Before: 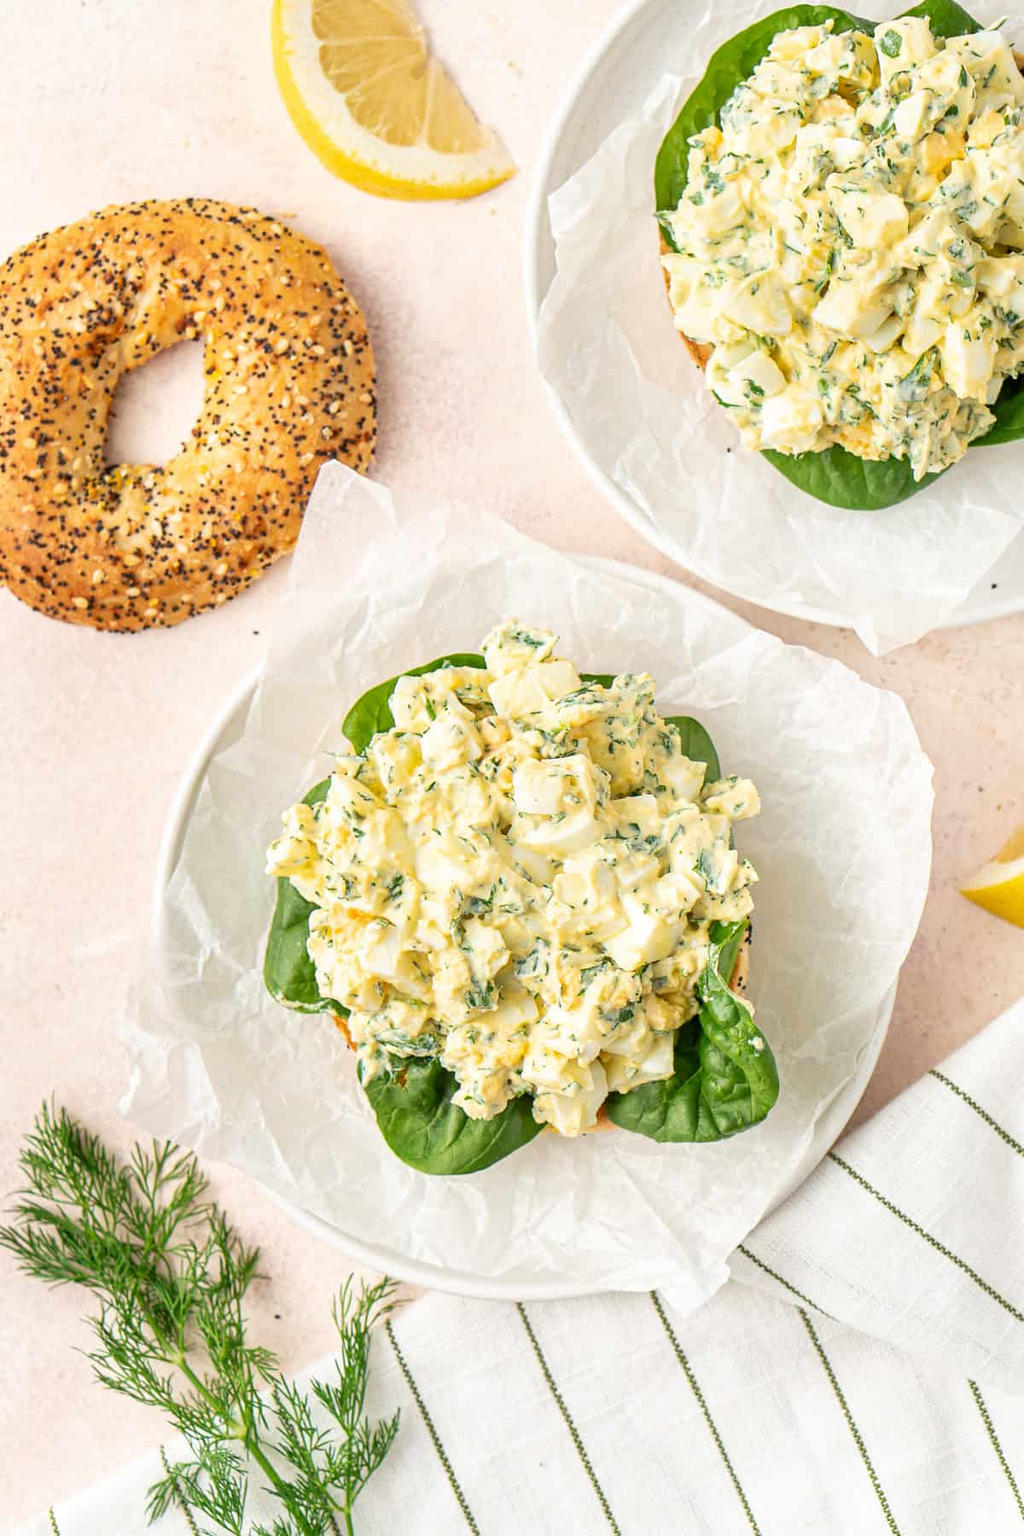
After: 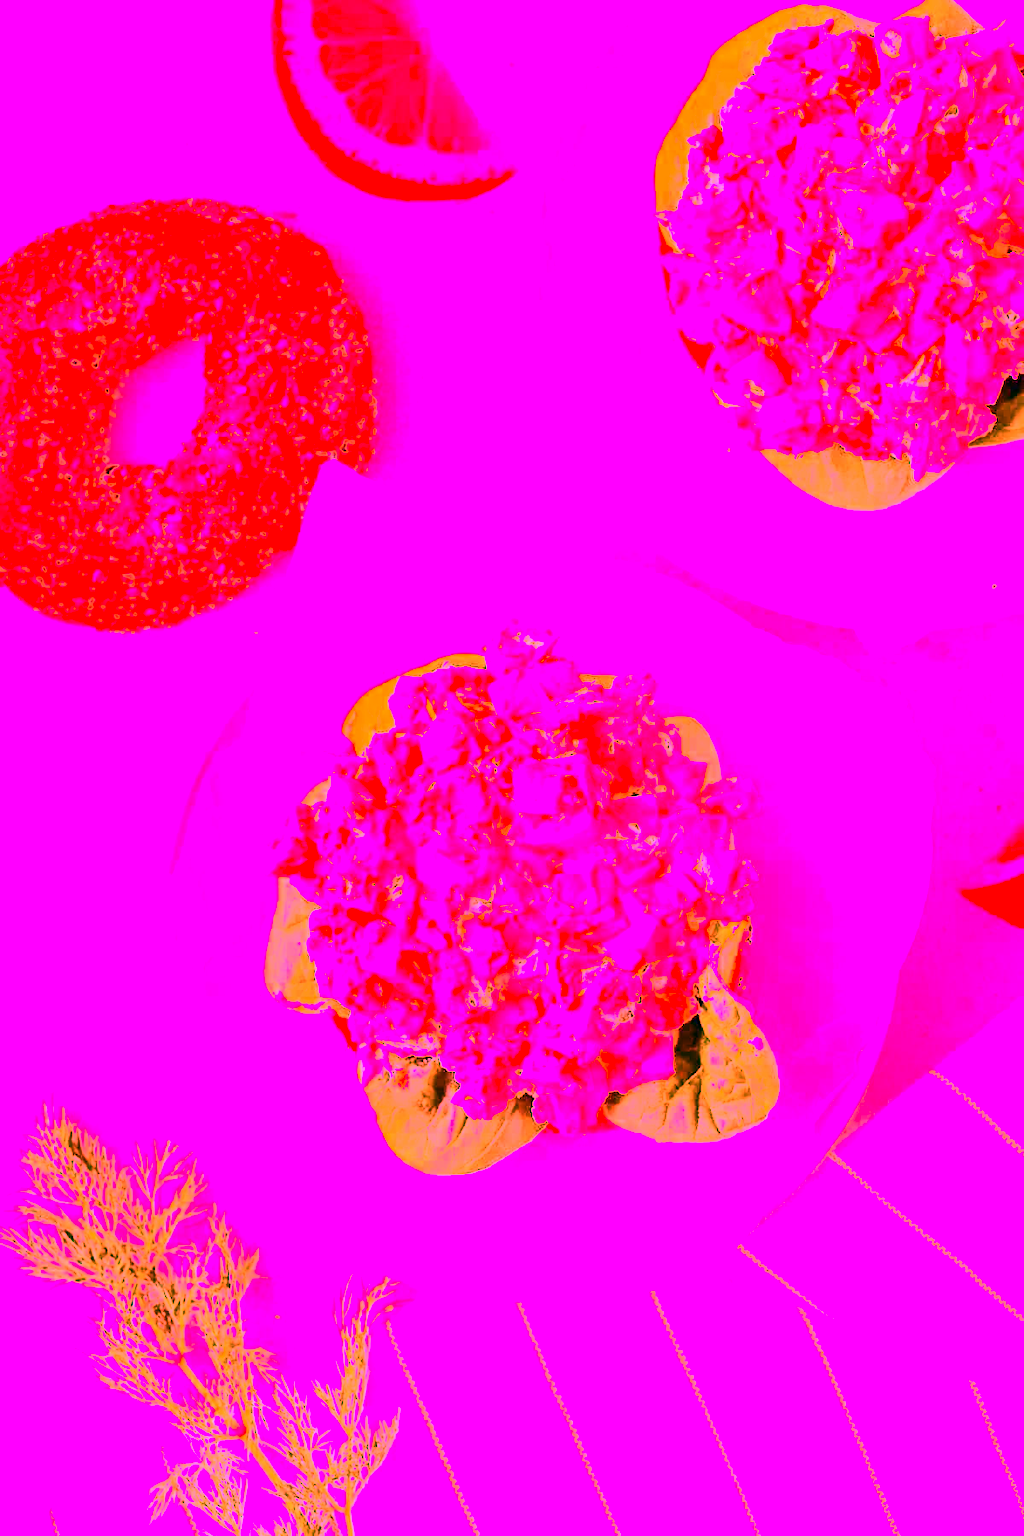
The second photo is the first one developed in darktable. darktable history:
white balance: red 4.26, blue 1.802
contrast brightness saturation: contrast 0.22
exposure: exposure 0.3 EV, compensate highlight preservation false
